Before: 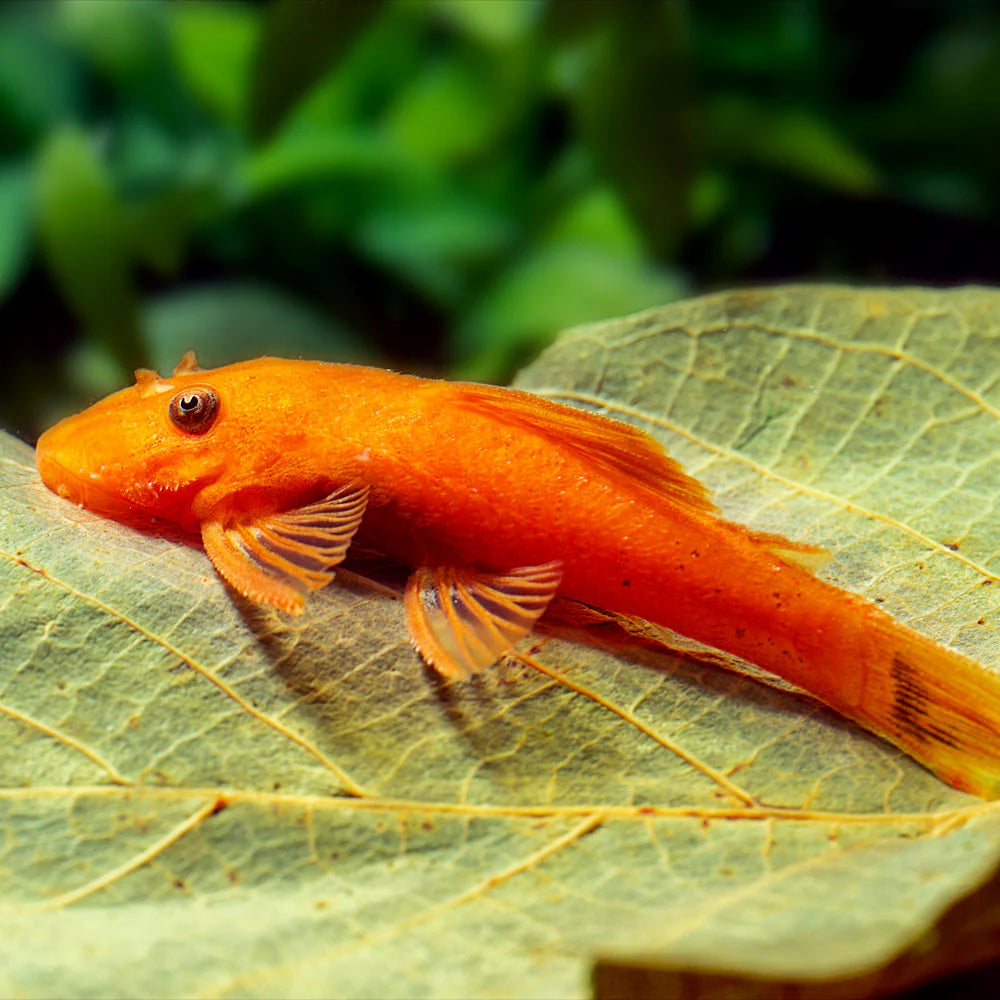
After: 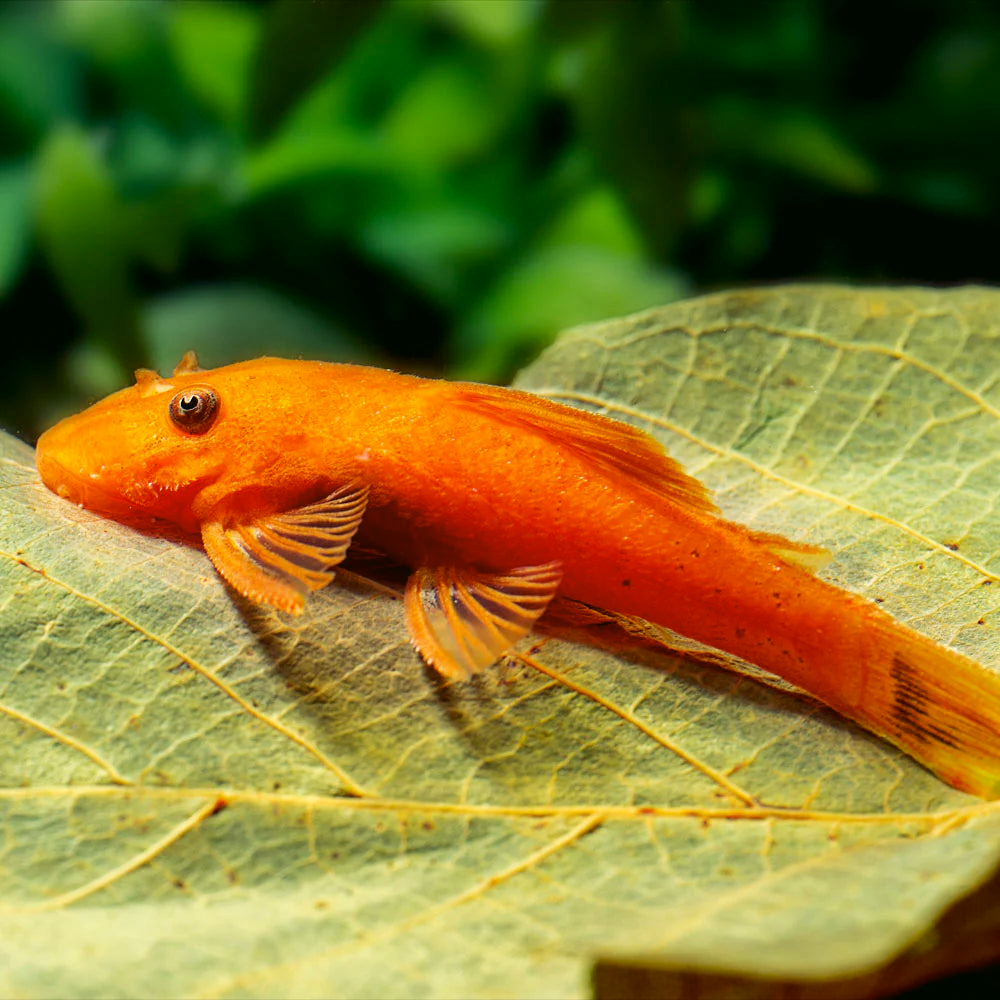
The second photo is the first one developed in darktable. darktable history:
color correction: highlights a* 4.36, highlights b* 4.91, shadows a* -7.65, shadows b* 4.89
